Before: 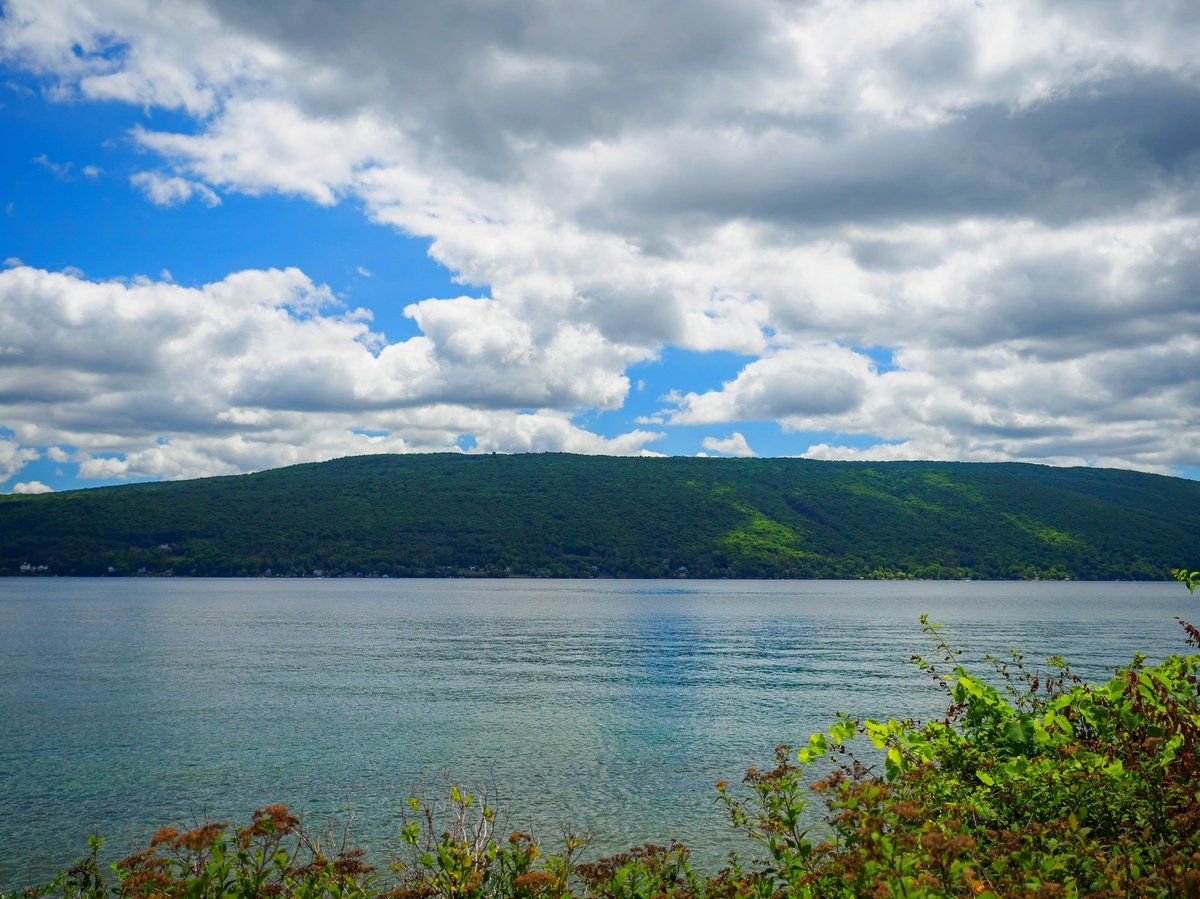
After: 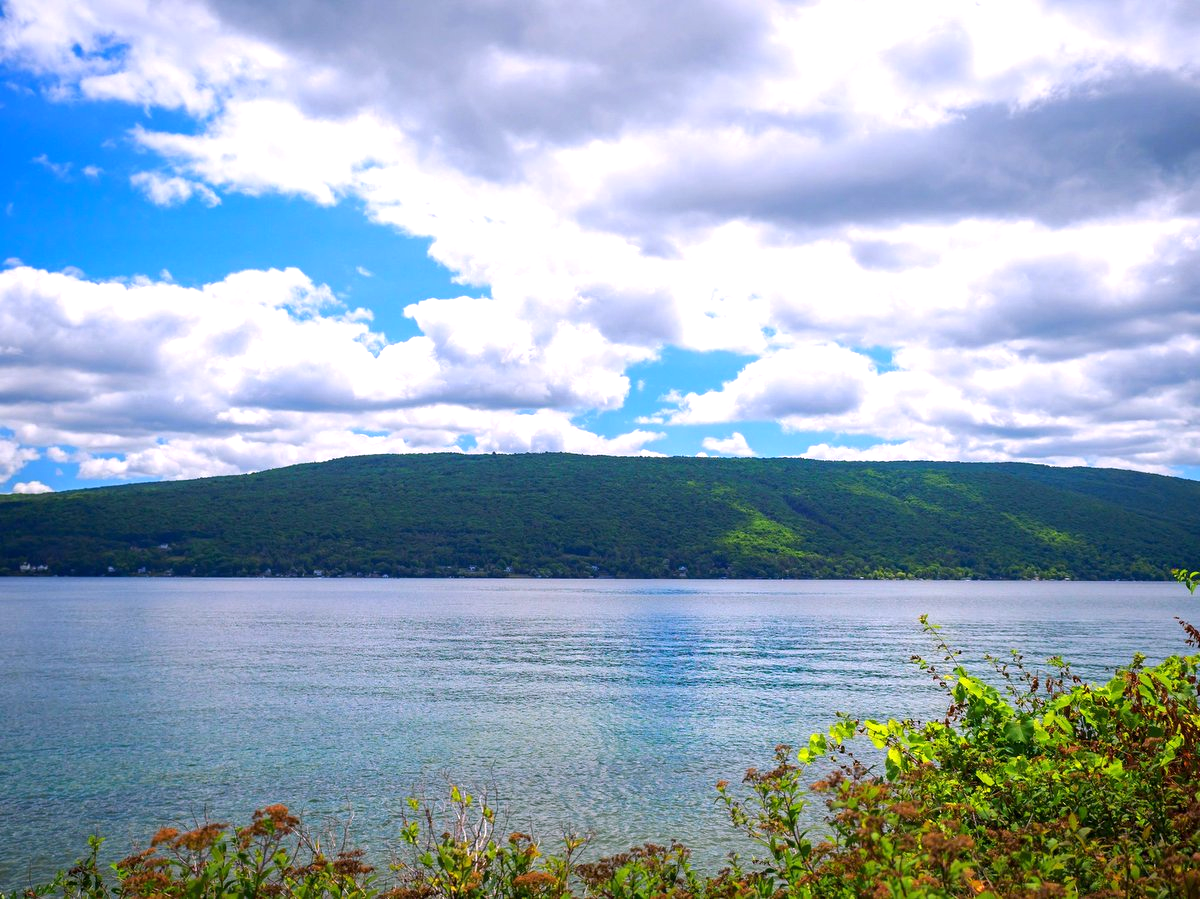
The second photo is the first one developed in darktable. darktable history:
white balance: red 1.066, blue 1.119
exposure: exposure 0.574 EV, compensate highlight preservation false
